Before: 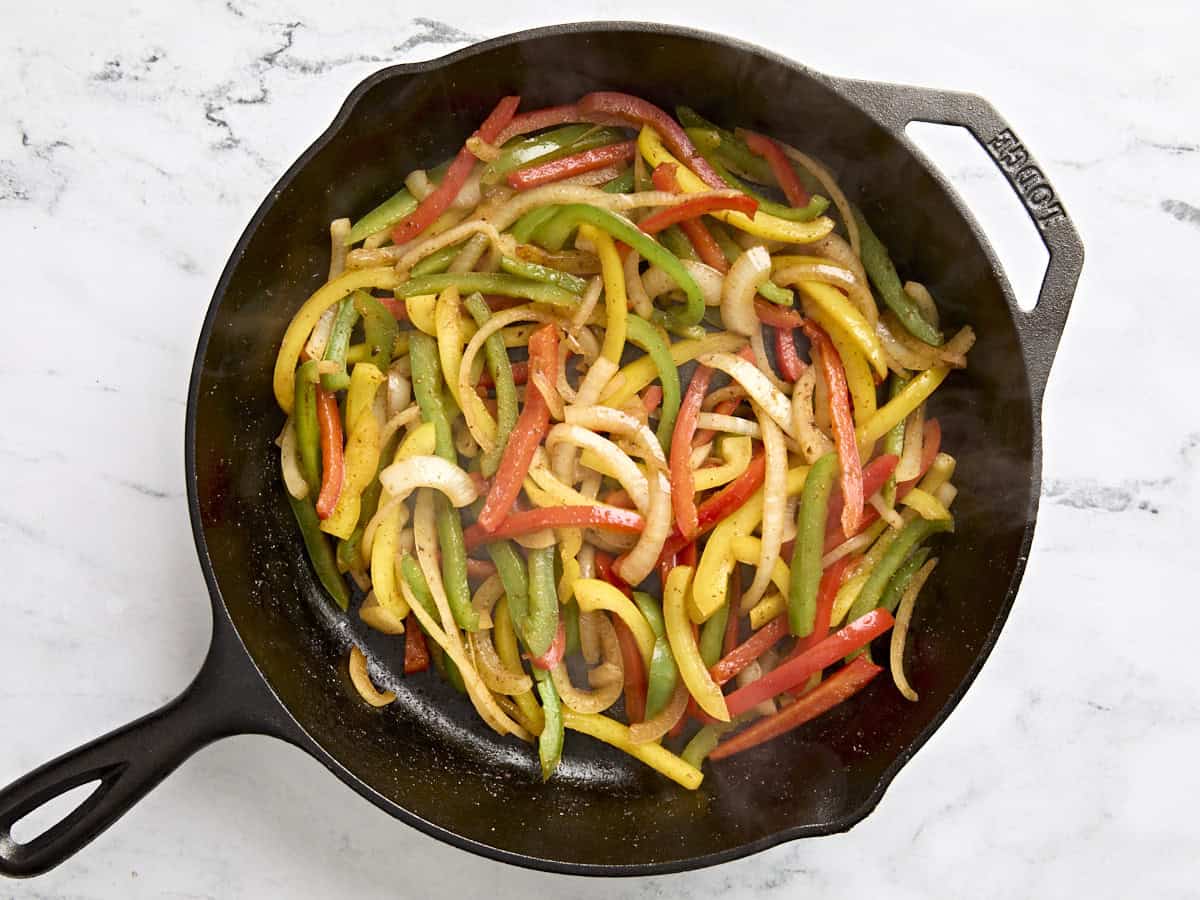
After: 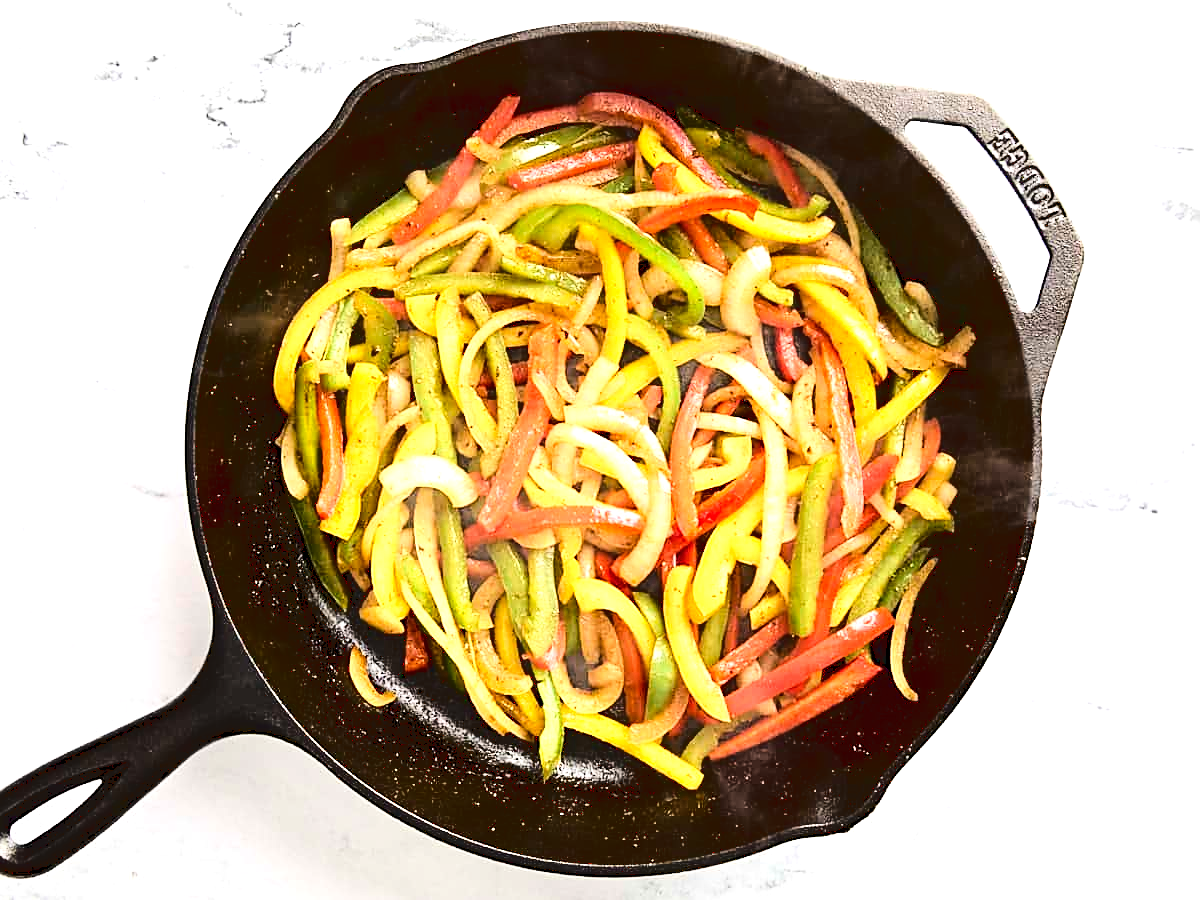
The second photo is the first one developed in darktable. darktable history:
sharpen: on, module defaults
exposure: black level correction 0, exposure 0.697 EV, compensate exposure bias true, compensate highlight preservation false
tone curve: curves: ch0 [(0, 0) (0.003, 0.068) (0.011, 0.068) (0.025, 0.068) (0.044, 0.068) (0.069, 0.072) (0.1, 0.072) (0.136, 0.077) (0.177, 0.095) (0.224, 0.126) (0.277, 0.2) (0.335, 0.3) (0.399, 0.407) (0.468, 0.52) (0.543, 0.624) (0.623, 0.721) (0.709, 0.811) (0.801, 0.88) (0.898, 0.942) (1, 1)]
